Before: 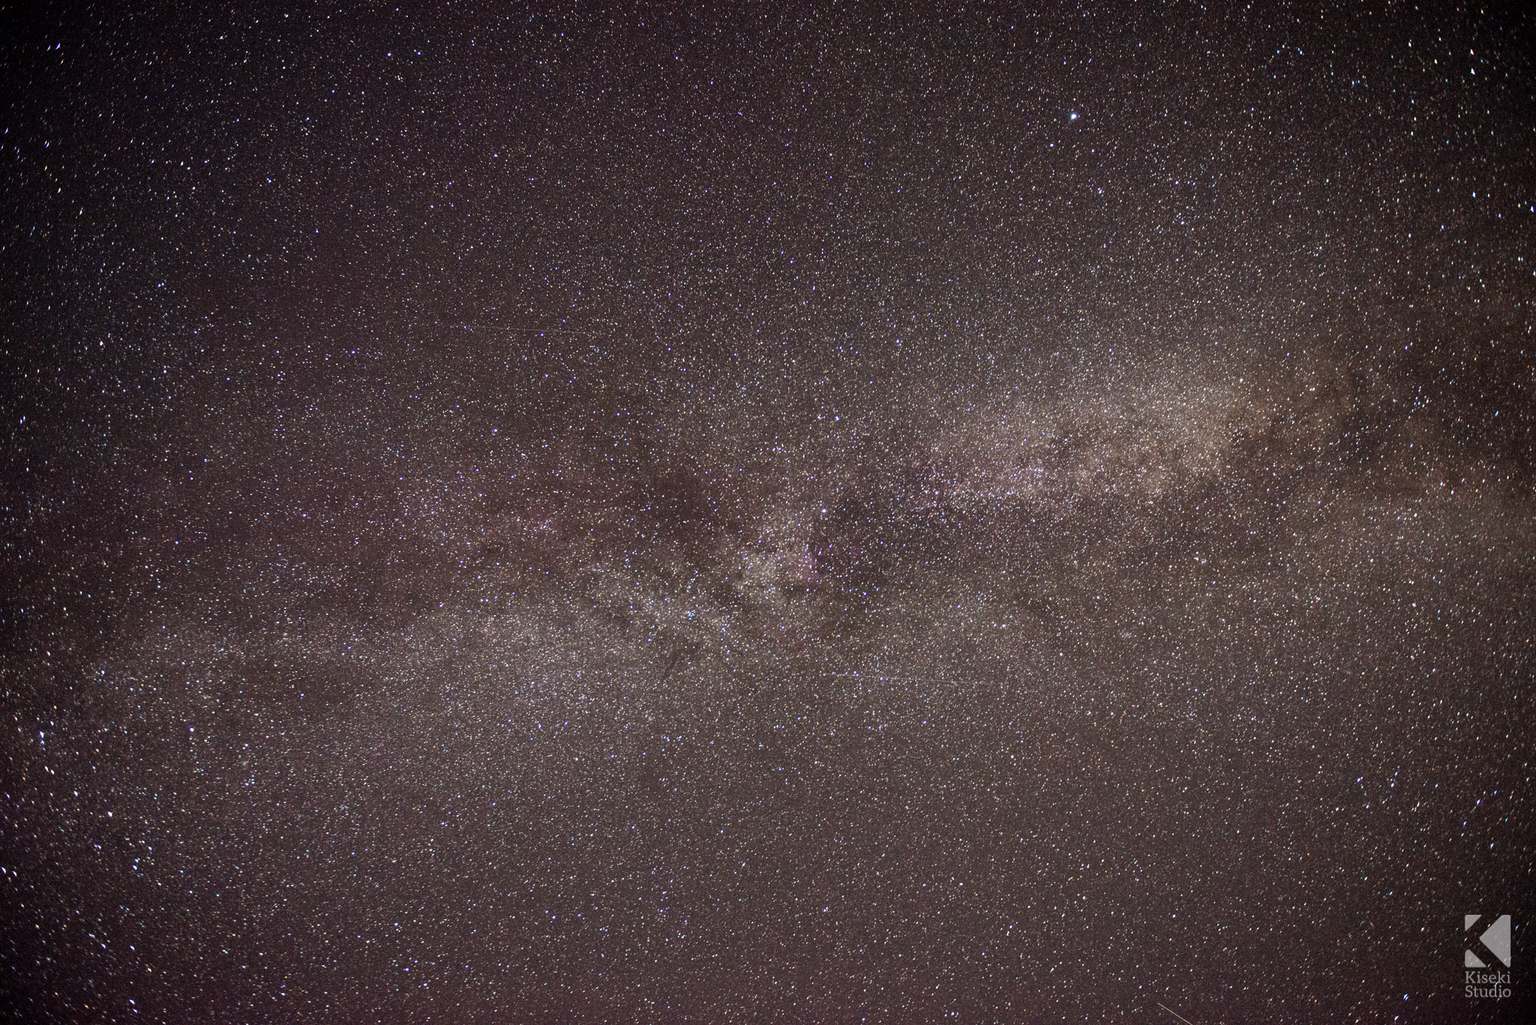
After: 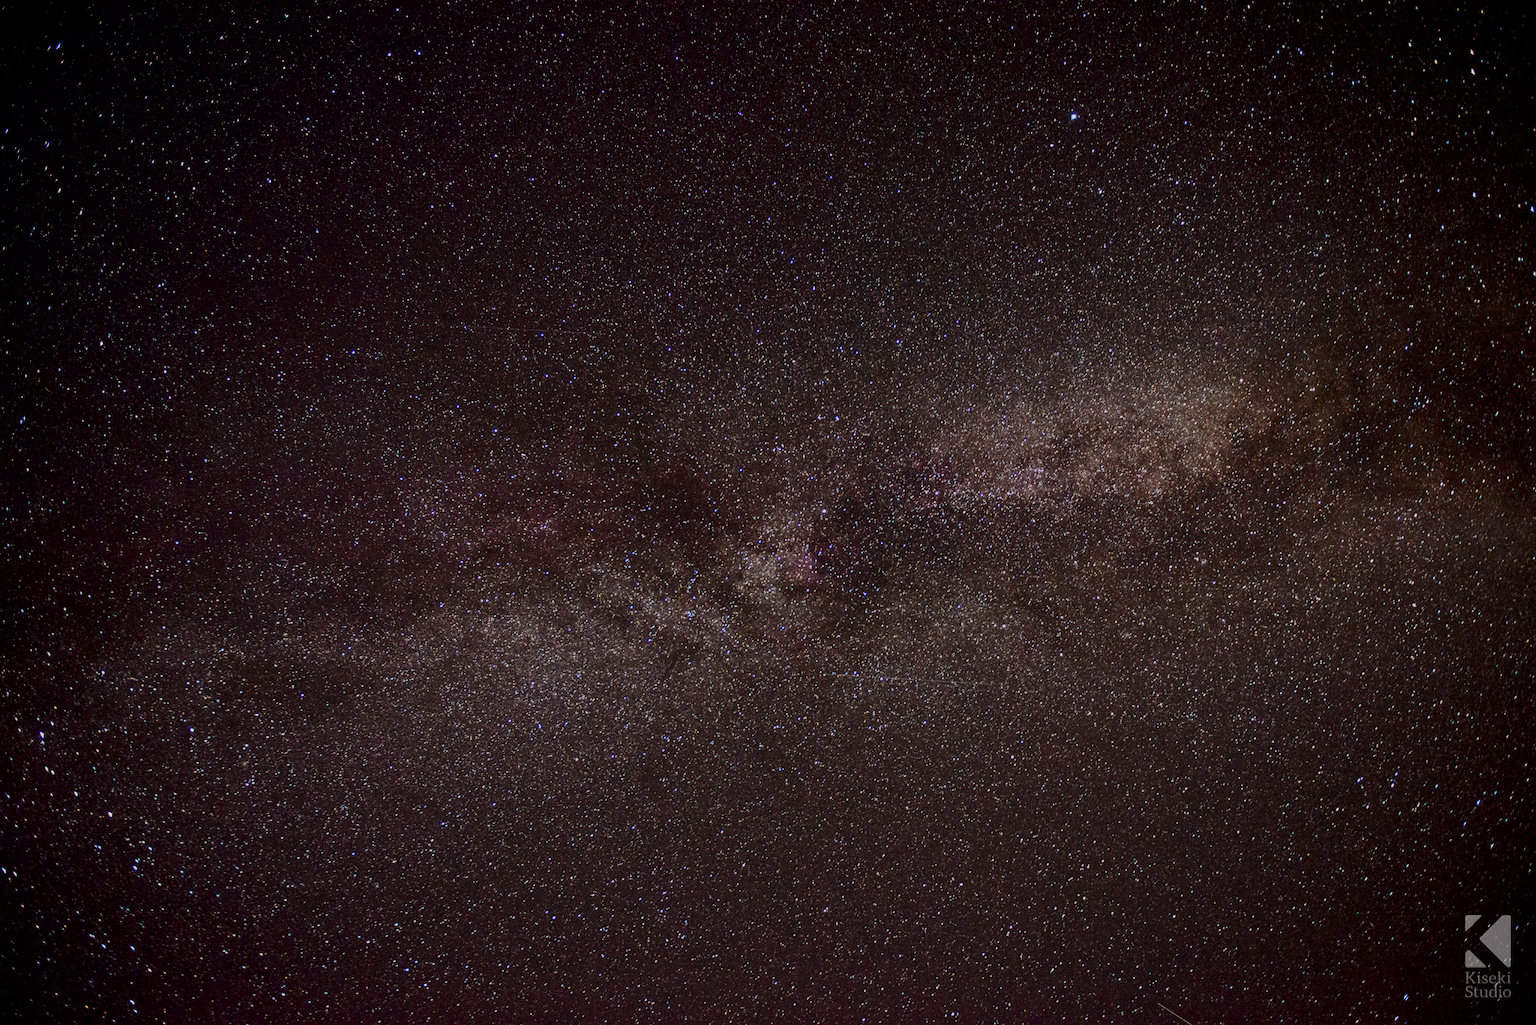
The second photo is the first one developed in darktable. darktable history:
contrast brightness saturation: contrast 0.13, brightness -0.24, saturation 0.14
filmic rgb: black relative exposure -8.15 EV, white relative exposure 3.76 EV, hardness 4.46
vibrance: vibrance 95.34%
